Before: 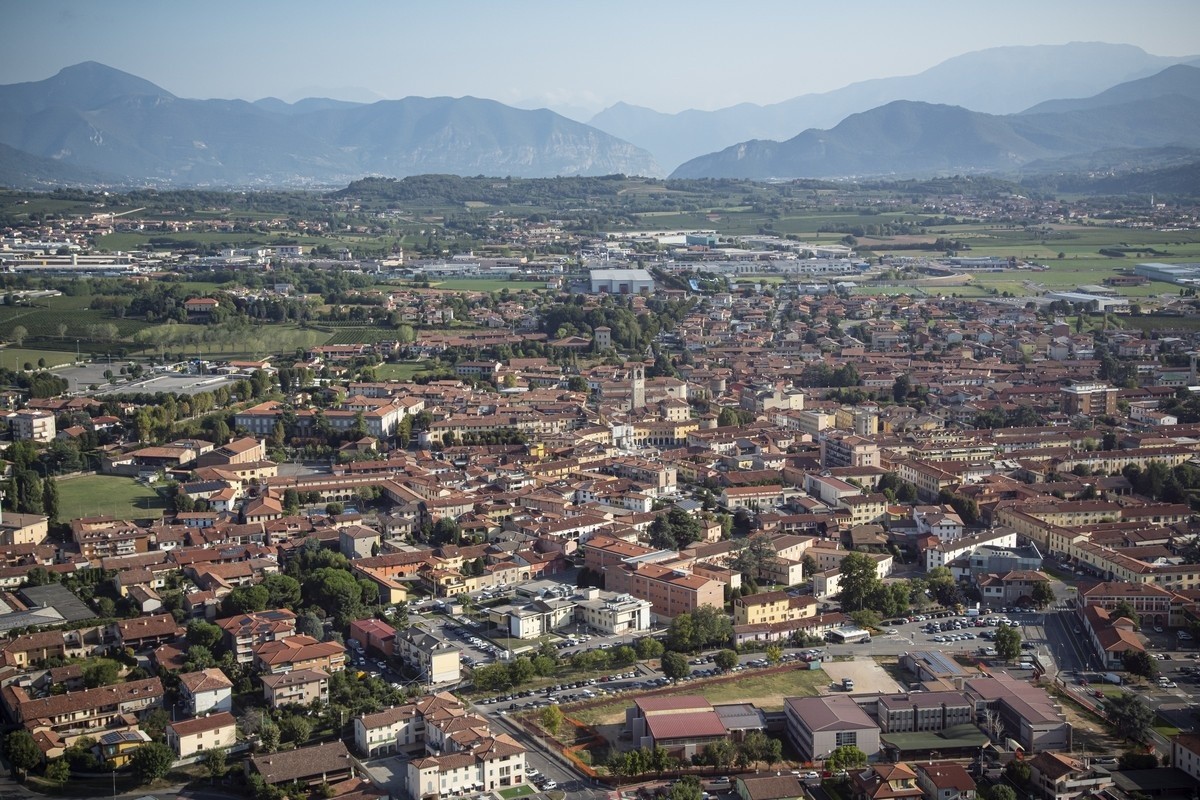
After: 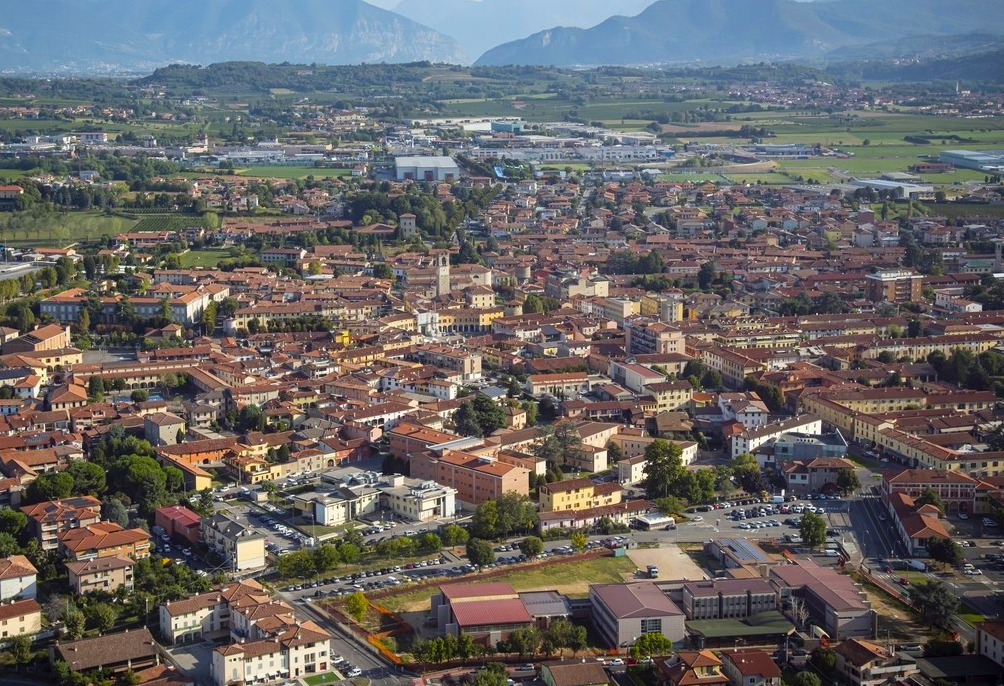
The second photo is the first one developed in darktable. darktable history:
crop: left 16.315%, top 14.246%
color balance rgb: linear chroma grading › global chroma 15%, perceptual saturation grading › global saturation 30%
